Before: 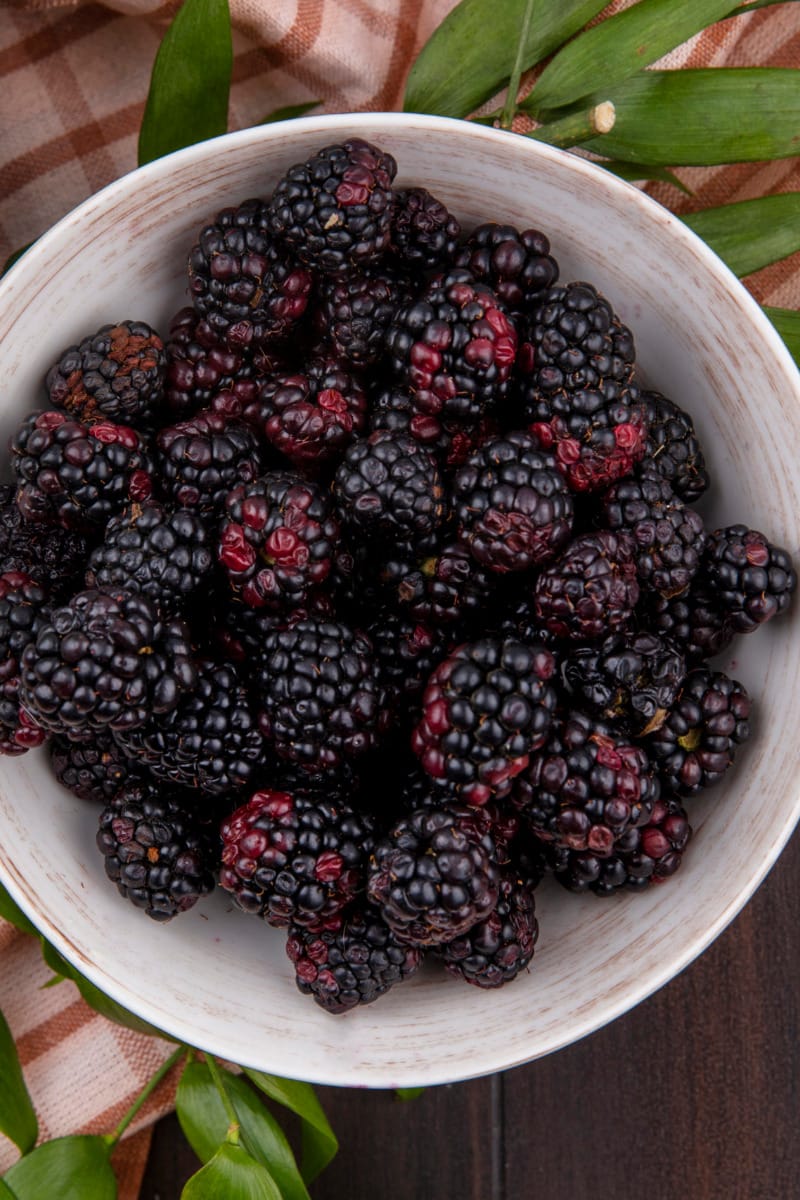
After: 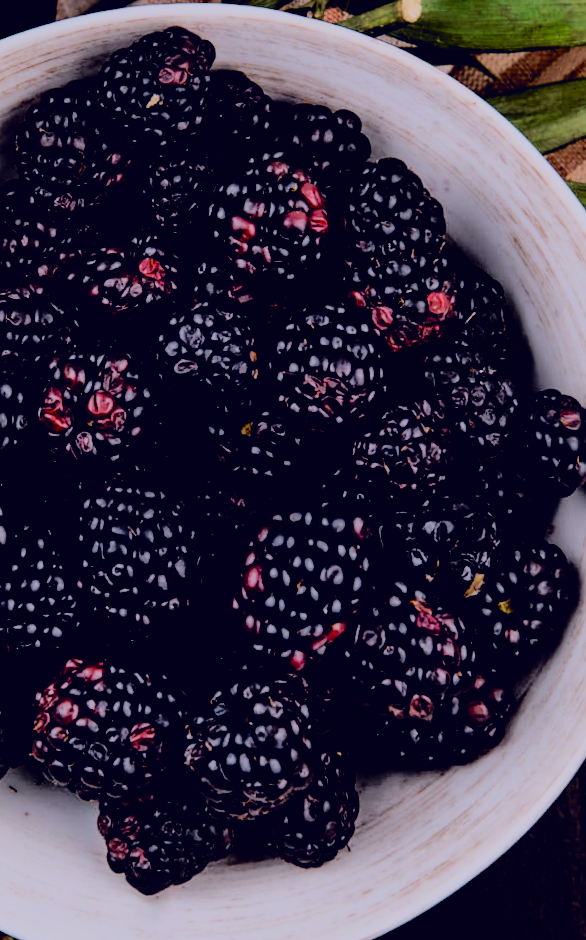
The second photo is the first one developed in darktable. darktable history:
tone equalizer: -8 EV -0.75 EV, -7 EV -0.7 EV, -6 EV -0.6 EV, -5 EV -0.4 EV, -3 EV 0.4 EV, -2 EV 0.6 EV, -1 EV 0.7 EV, +0 EV 0.75 EV, edges refinement/feathering 500, mask exposure compensation -1.57 EV, preserve details no
filmic rgb: black relative exposure -3.21 EV, white relative exposure 7.02 EV, hardness 1.46, contrast 1.35
vibrance: on, module defaults
tone curve: curves: ch0 [(0.003, 0.003) (0.104, 0.069) (0.236, 0.218) (0.401, 0.443) (0.495, 0.55) (0.625, 0.67) (0.819, 0.841) (0.96, 0.899)]; ch1 [(0, 0) (0.161, 0.092) (0.37, 0.302) (0.424, 0.402) (0.45, 0.466) (0.495, 0.506) (0.573, 0.571) (0.638, 0.641) (0.751, 0.741) (1, 1)]; ch2 [(0, 0) (0.352, 0.403) (0.466, 0.443) (0.524, 0.501) (0.56, 0.556) (1, 1)], color space Lab, independent channels, preserve colors none
shadows and highlights: on, module defaults
crop and rotate: left 20.74%, top 7.912%, right 0.375%, bottom 13.378%
rotate and perspective: rotation 0.215°, lens shift (vertical) -0.139, crop left 0.069, crop right 0.939, crop top 0.002, crop bottom 0.996
